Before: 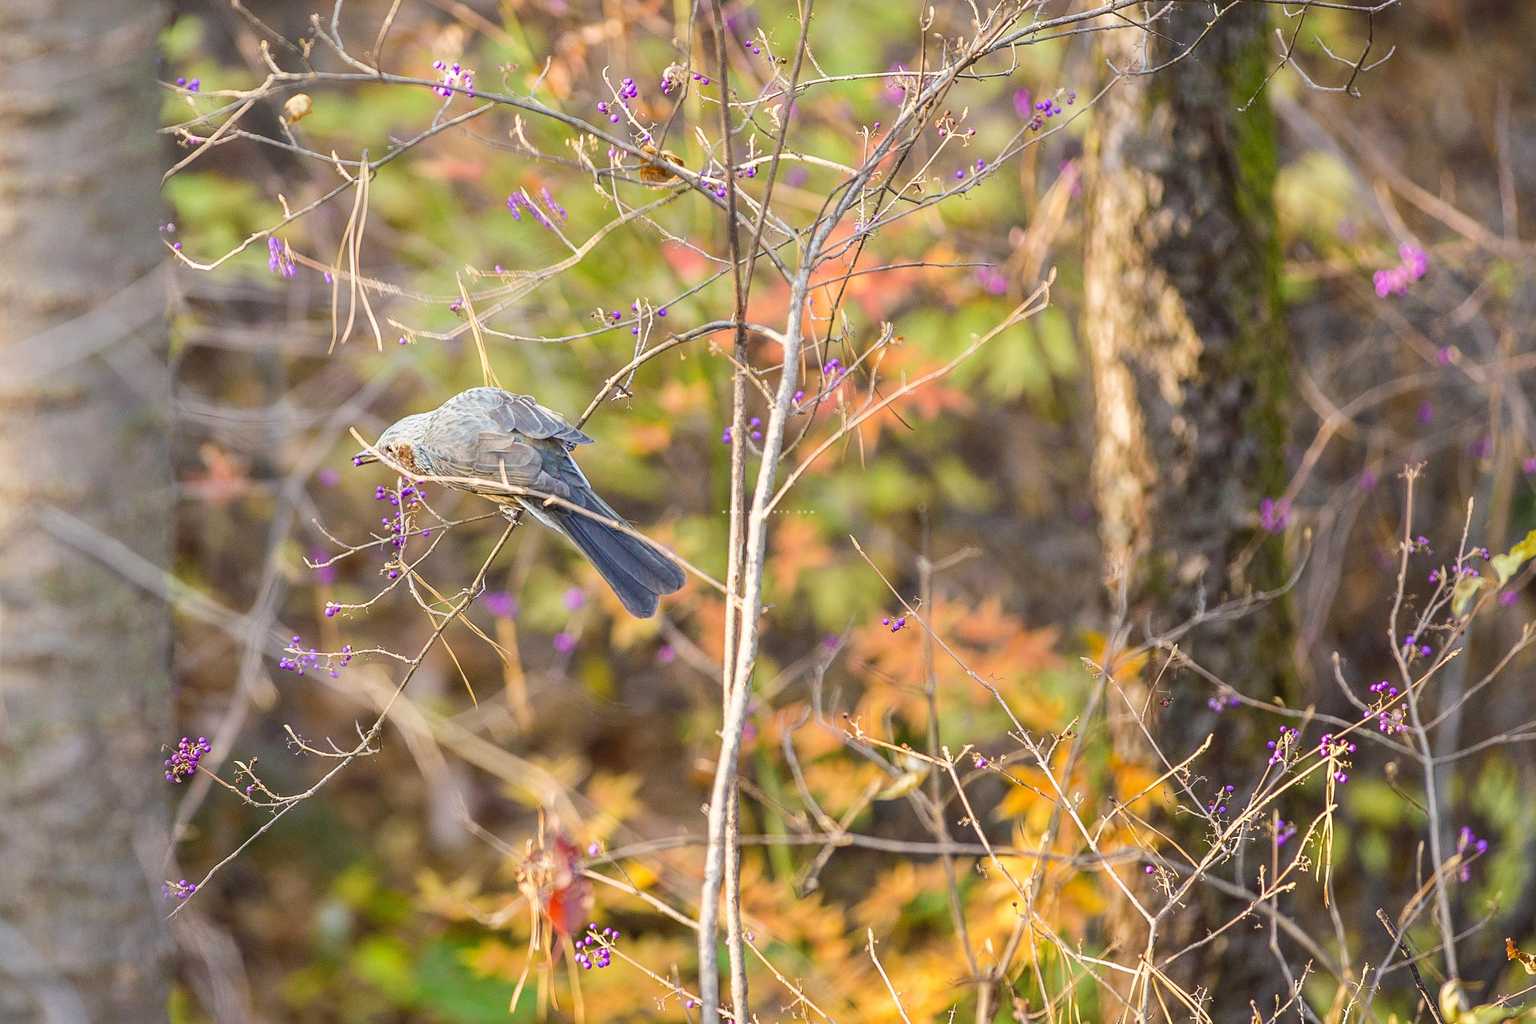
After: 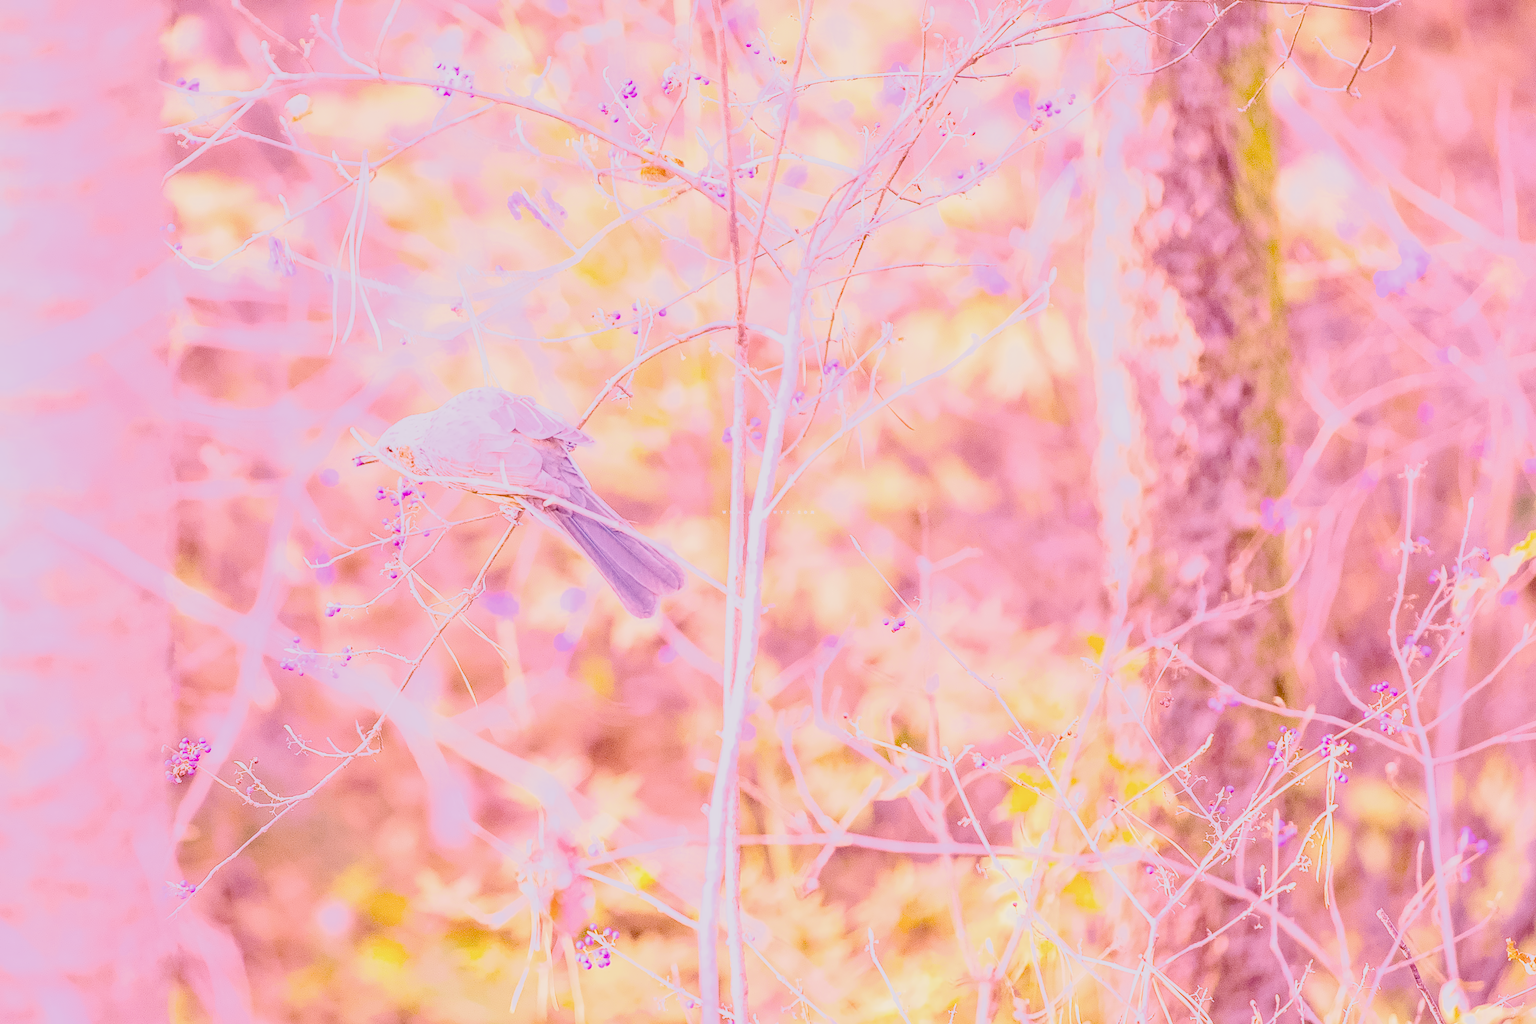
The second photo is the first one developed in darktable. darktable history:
local contrast: on, module defaults
denoise (profiled): preserve shadows 1.52, scattering 0.002, a [-1, 0, 0], compensate highlight preservation false
filmic rgb: black relative exposure -6.98 EV, white relative exposure 5.63 EV, hardness 2.86
haze removal: compatibility mode true, adaptive false
highlight reconstruction: on, module defaults
lens correction: scale 1, crop 1, focal 35, aperture 10, distance 0.775, camera "Canon EOS RP", lens "Canon RF 35mm F1.8 MACRO IS STM"
white balance: red 2.229, blue 1.46
tone equalizer "contrast tone curve: strong": -8 EV -1.08 EV, -7 EV -1.01 EV, -6 EV -0.867 EV, -5 EV -0.578 EV, -3 EV 0.578 EV, -2 EV 0.867 EV, -1 EV 1.01 EV, +0 EV 1.08 EV, edges refinement/feathering 500, mask exposure compensation -1.57 EV, preserve details no
color balance rgb "basic colorfulness: vibrant colors": perceptual saturation grading › global saturation 20%, perceptual saturation grading › highlights -25%, perceptual saturation grading › shadows 50%
color correction: highlights a* -1.43, highlights b* 10.12, shadows a* 0.395, shadows b* 19.35
velvia: on, module defaults
color calibration: illuminant as shot in camera, x 0.379, y 0.396, temperature 4138.76 K
color look up table: target a [13.56, 18.13, -4.88, -18.23, 8.84, -33.4, 41.41, 10.41, 48.24, 22.98, -23.71, 22.1, 14.18, -46.08, 53.38, 4.545, 49.99, -28.63, -0.43, -0.64, -0.73, -0.15, -0.42, -0.08, 0 ×25], target b [14.06, 17.81, -21.93, 30.49, -25.4, -0.2, 65.55, -45.96, 16.25, -21.59, 57.26, 77.48, -50.3, 37.7, 28.19, 89.81, -14.57, -28.64, 1.19, -0.34, -0.5, -0.27, -1.23, -0.97, 0 ×25], num patches 24
